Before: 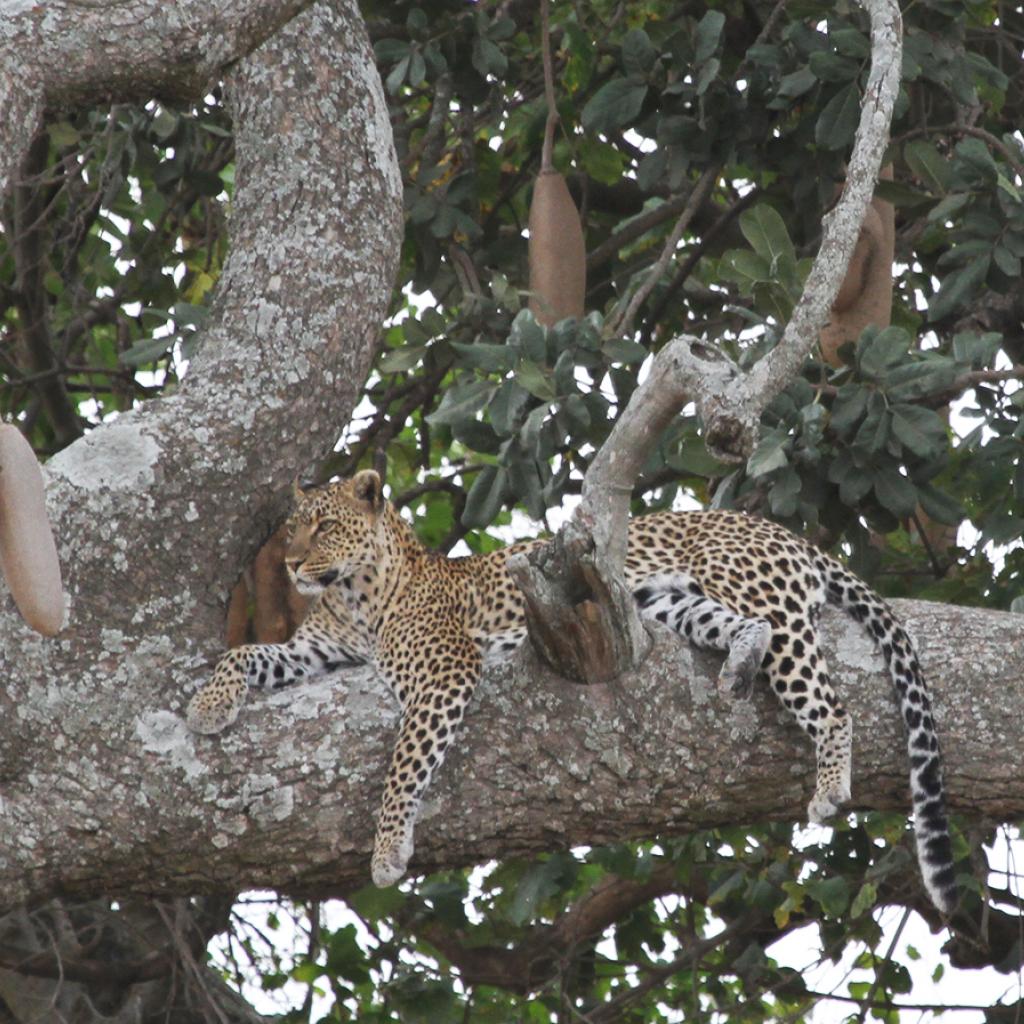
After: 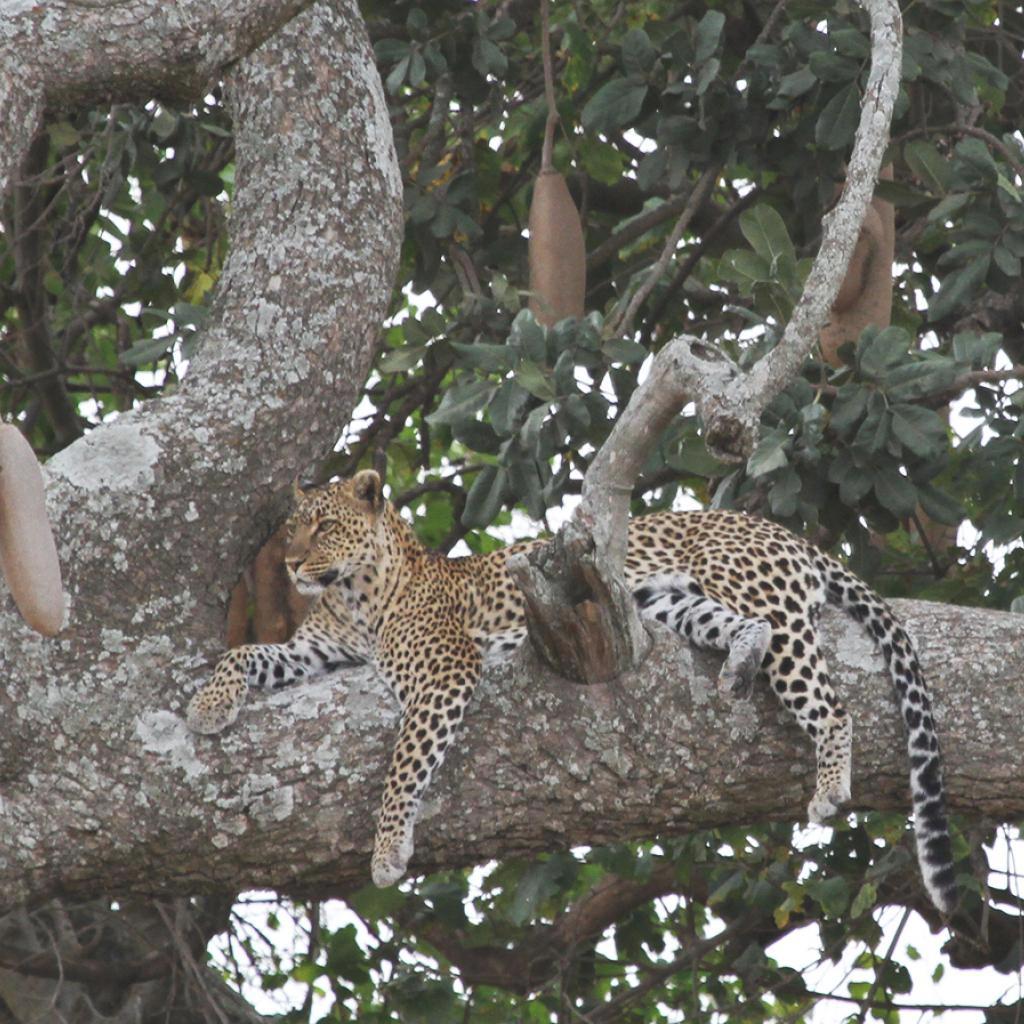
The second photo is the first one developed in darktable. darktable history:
shadows and highlights: shadows 37.27, highlights -28.18, soften with gaussian
tone curve: curves: ch0 [(0, 0) (0.003, 0.04) (0.011, 0.053) (0.025, 0.077) (0.044, 0.104) (0.069, 0.127) (0.1, 0.15) (0.136, 0.177) (0.177, 0.215) (0.224, 0.254) (0.277, 0.3) (0.335, 0.355) (0.399, 0.41) (0.468, 0.477) (0.543, 0.554) (0.623, 0.636) (0.709, 0.72) (0.801, 0.804) (0.898, 0.892) (1, 1)], preserve colors none
